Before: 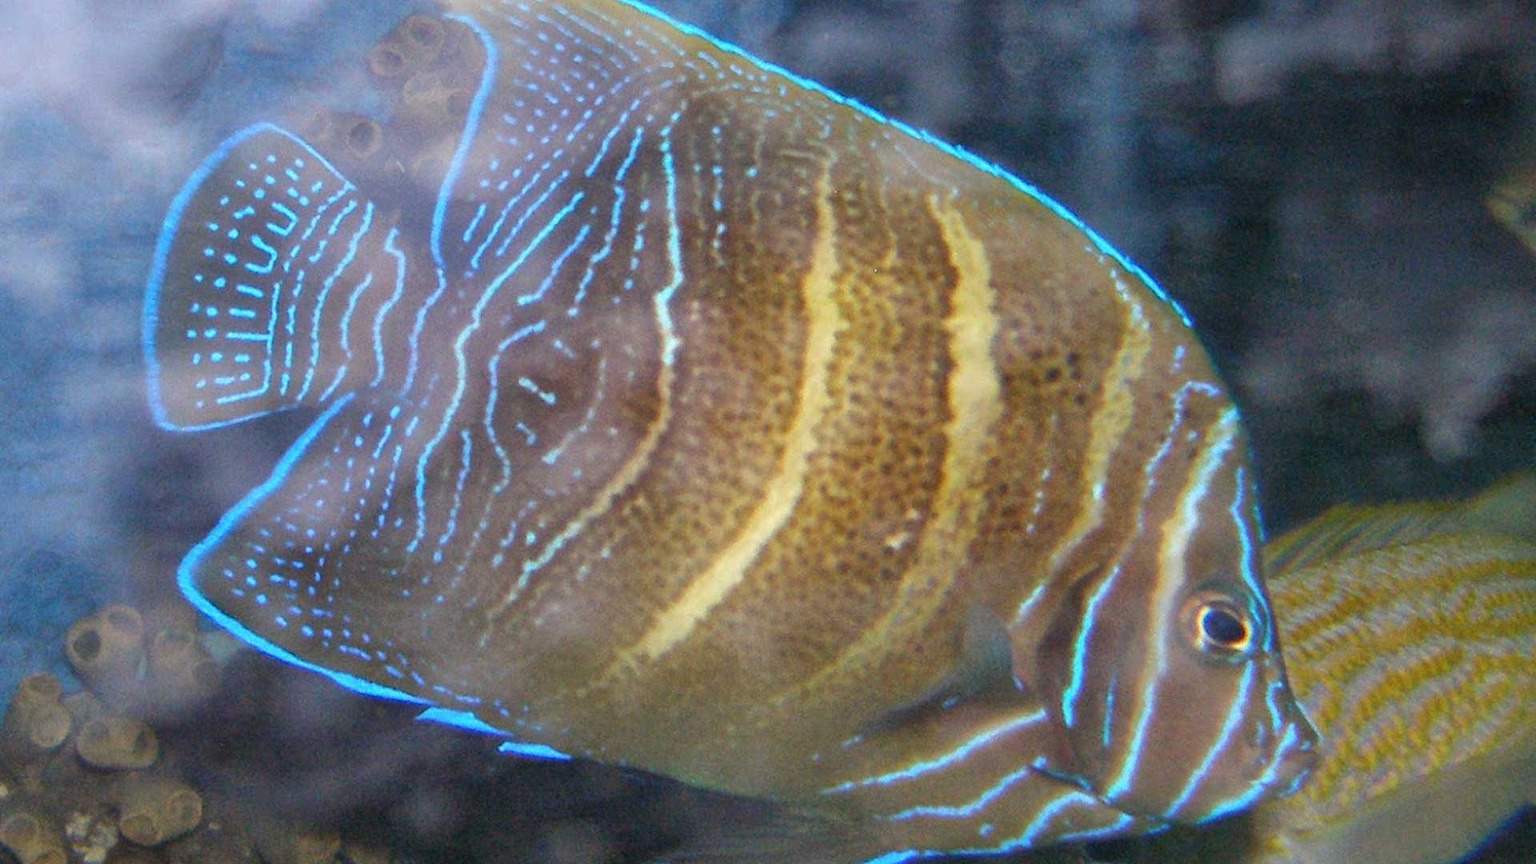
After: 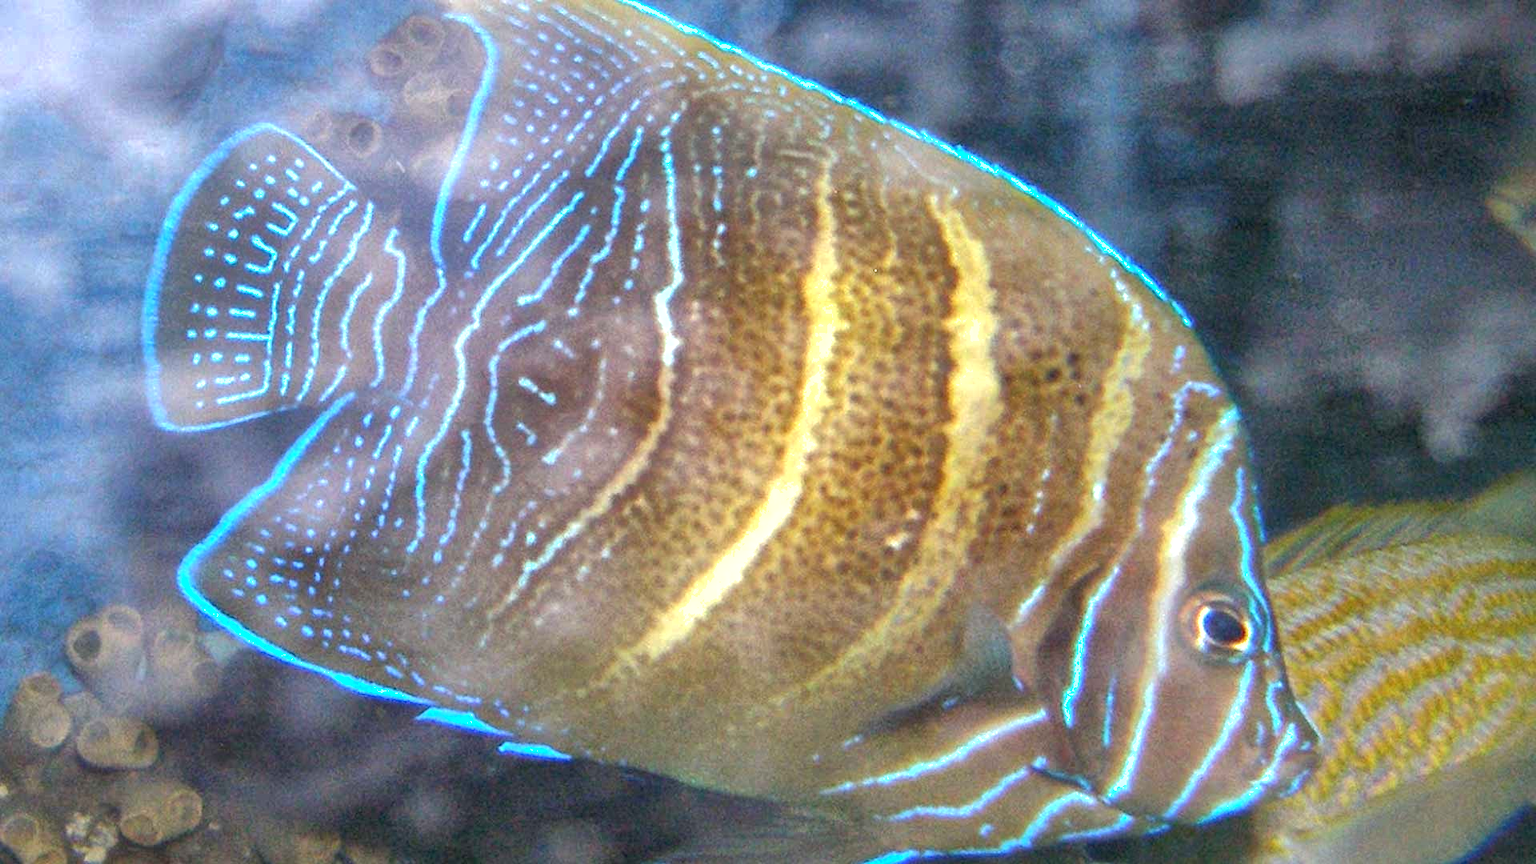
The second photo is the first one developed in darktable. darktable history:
local contrast: on, module defaults
exposure: exposure 0.664 EV, compensate highlight preservation false
shadows and highlights: on, module defaults
